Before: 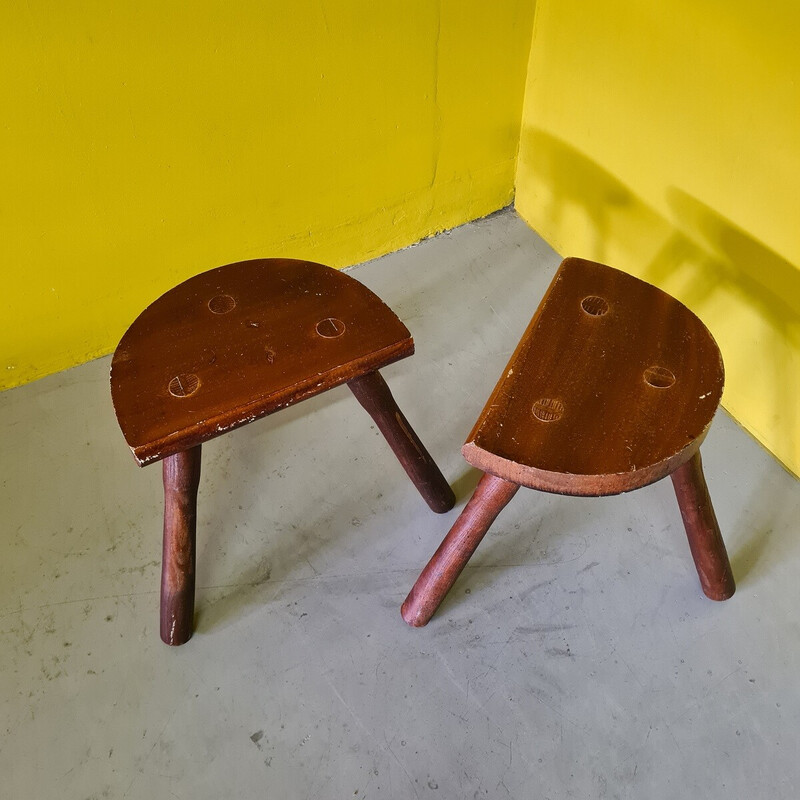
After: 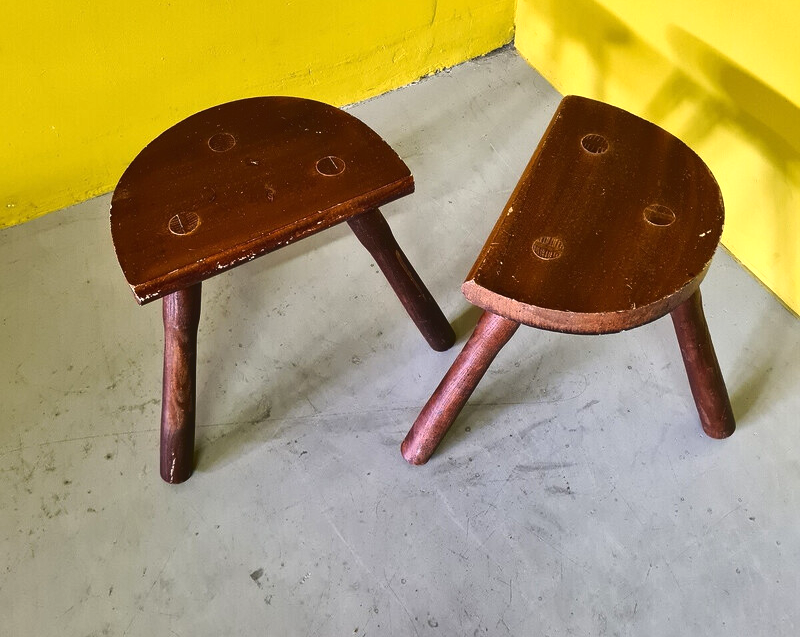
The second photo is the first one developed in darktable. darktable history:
tone curve: curves: ch0 [(0, 0) (0.003, 0.063) (0.011, 0.063) (0.025, 0.063) (0.044, 0.066) (0.069, 0.071) (0.1, 0.09) (0.136, 0.116) (0.177, 0.144) (0.224, 0.192) (0.277, 0.246) (0.335, 0.311) (0.399, 0.399) (0.468, 0.49) (0.543, 0.589) (0.623, 0.709) (0.709, 0.827) (0.801, 0.918) (0.898, 0.969) (1, 1)]
crop and rotate: top 20.338%
